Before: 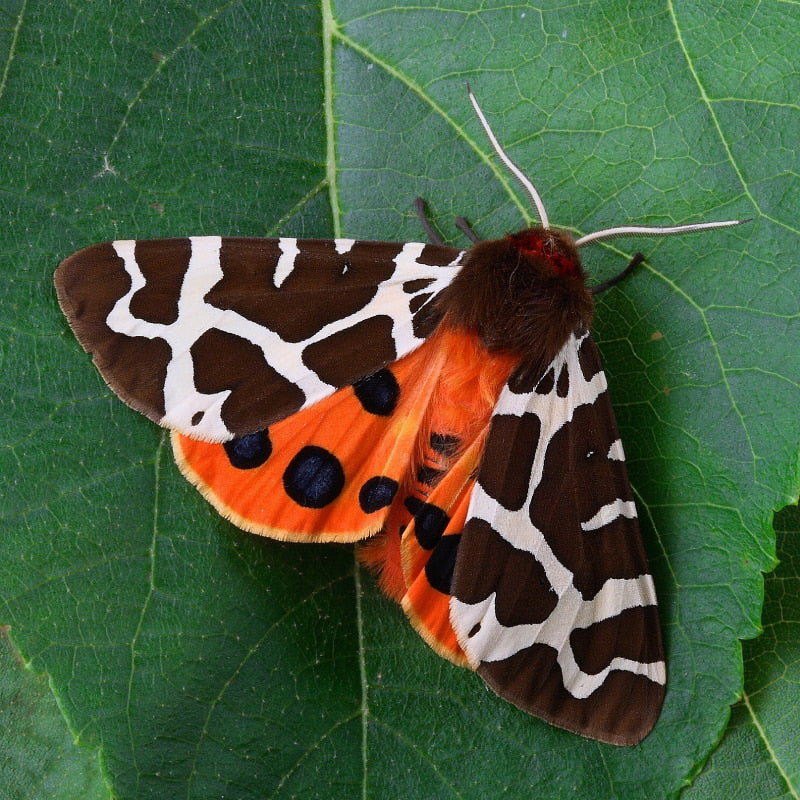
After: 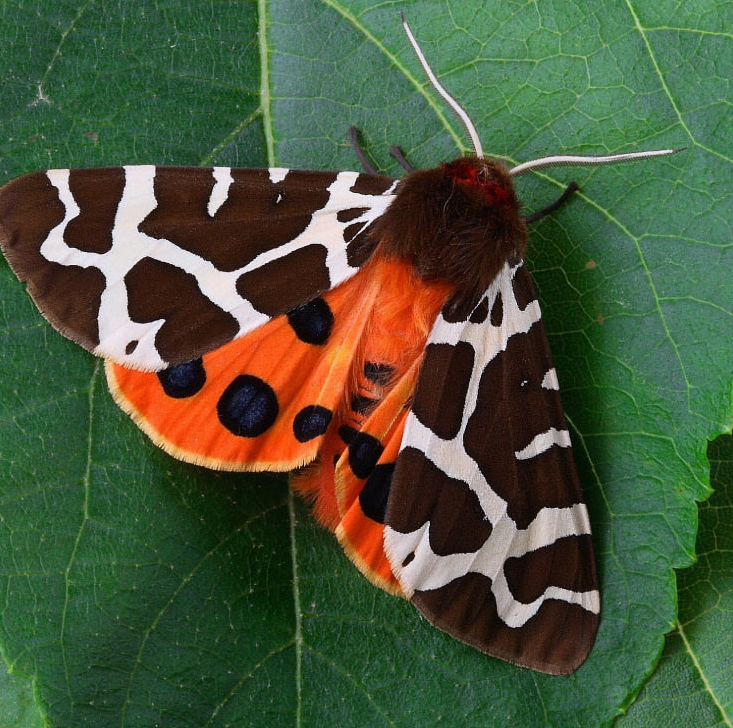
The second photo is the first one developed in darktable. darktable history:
crop and rotate: left 8.297%, top 8.957%
